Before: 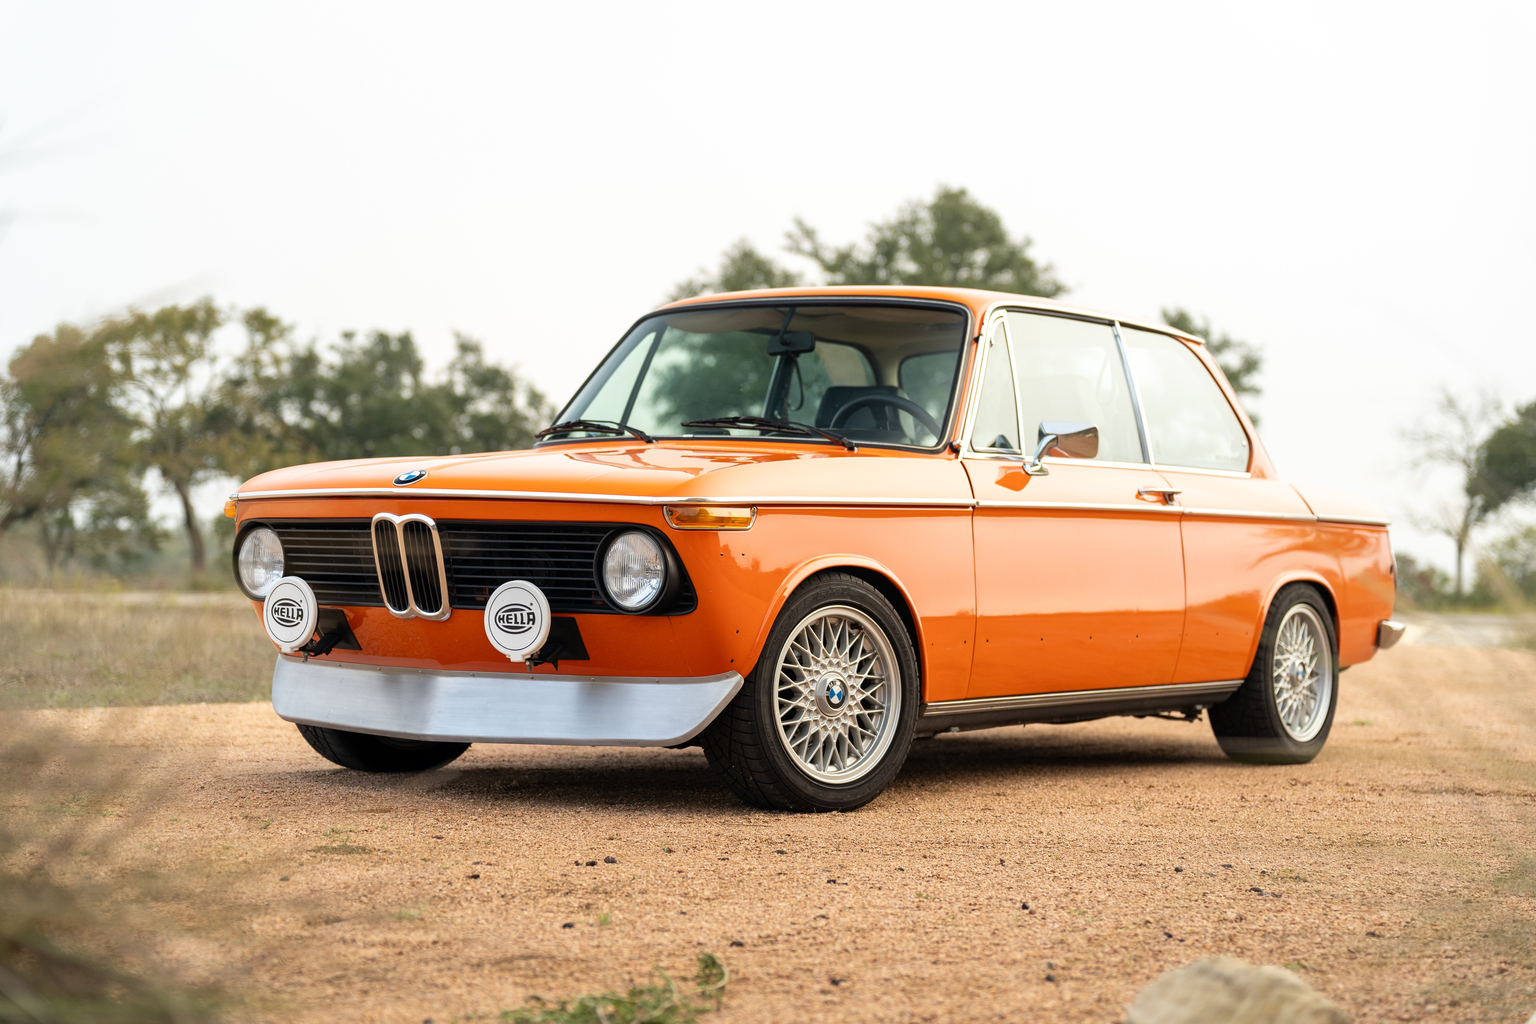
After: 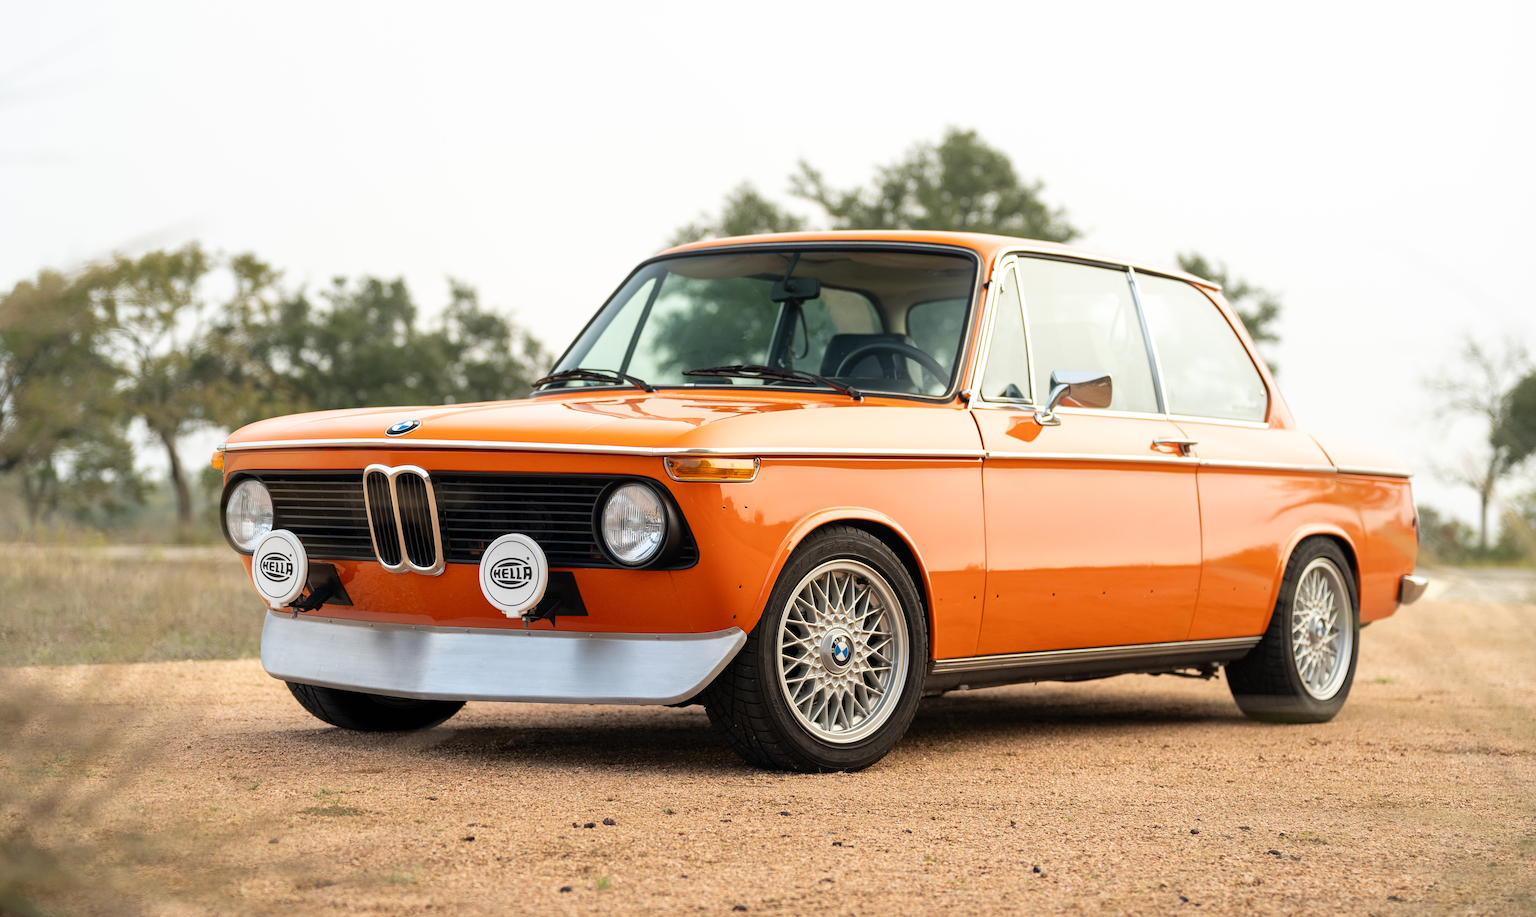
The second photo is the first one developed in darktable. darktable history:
crop: left 1.254%, top 6.11%, right 1.65%, bottom 6.935%
